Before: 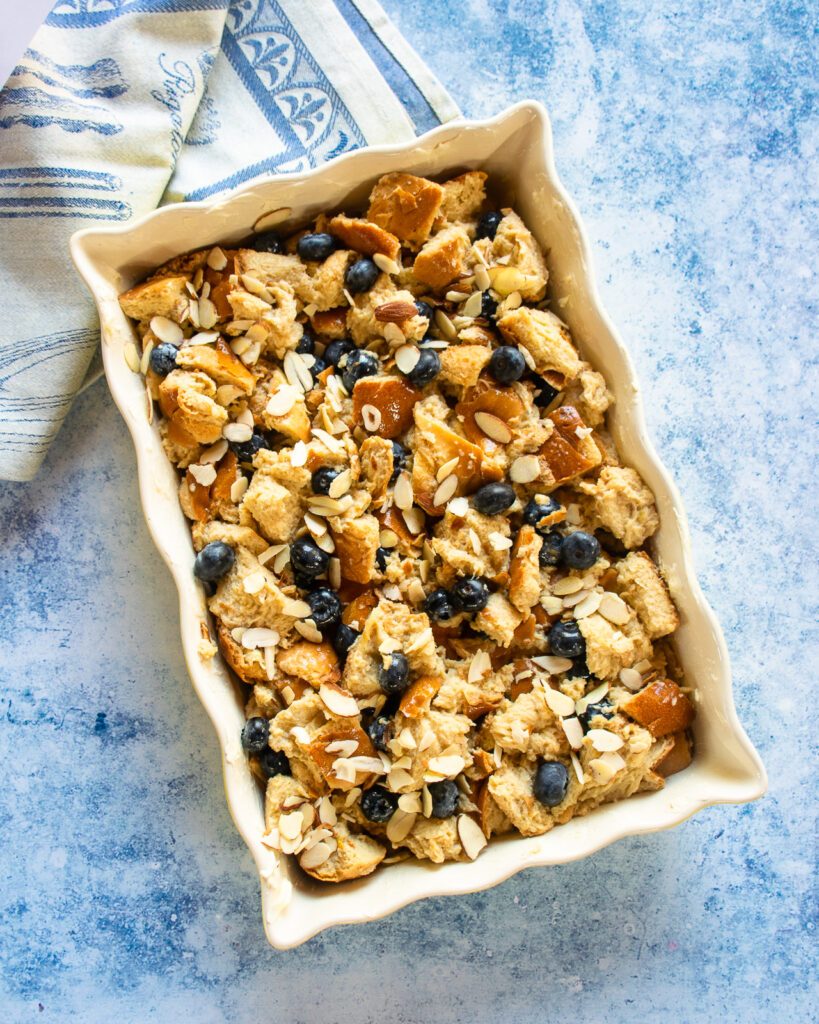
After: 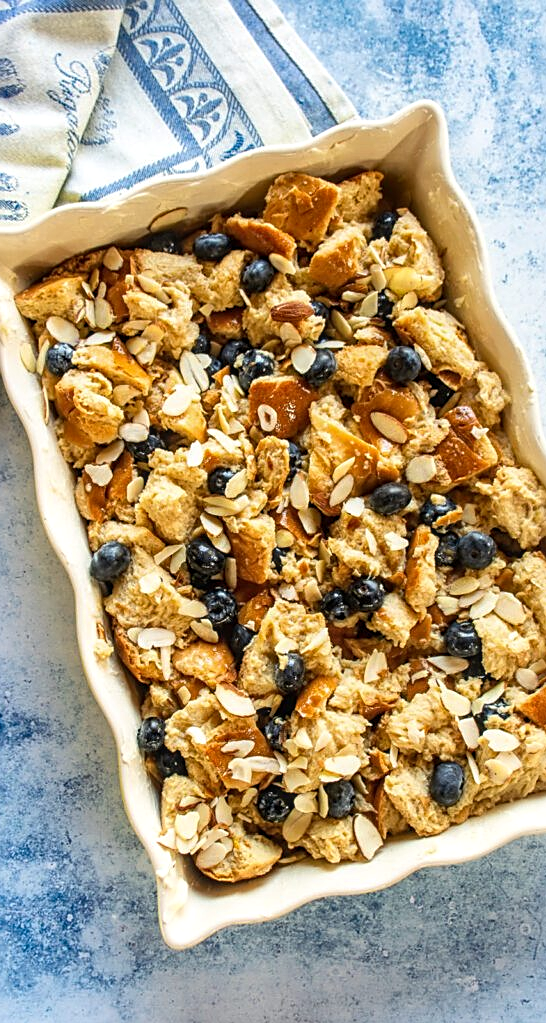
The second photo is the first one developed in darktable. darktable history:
levels: mode automatic, levels [0, 0.445, 1]
sharpen: on, module defaults
local contrast: on, module defaults
crop and rotate: left 12.707%, right 20.59%
